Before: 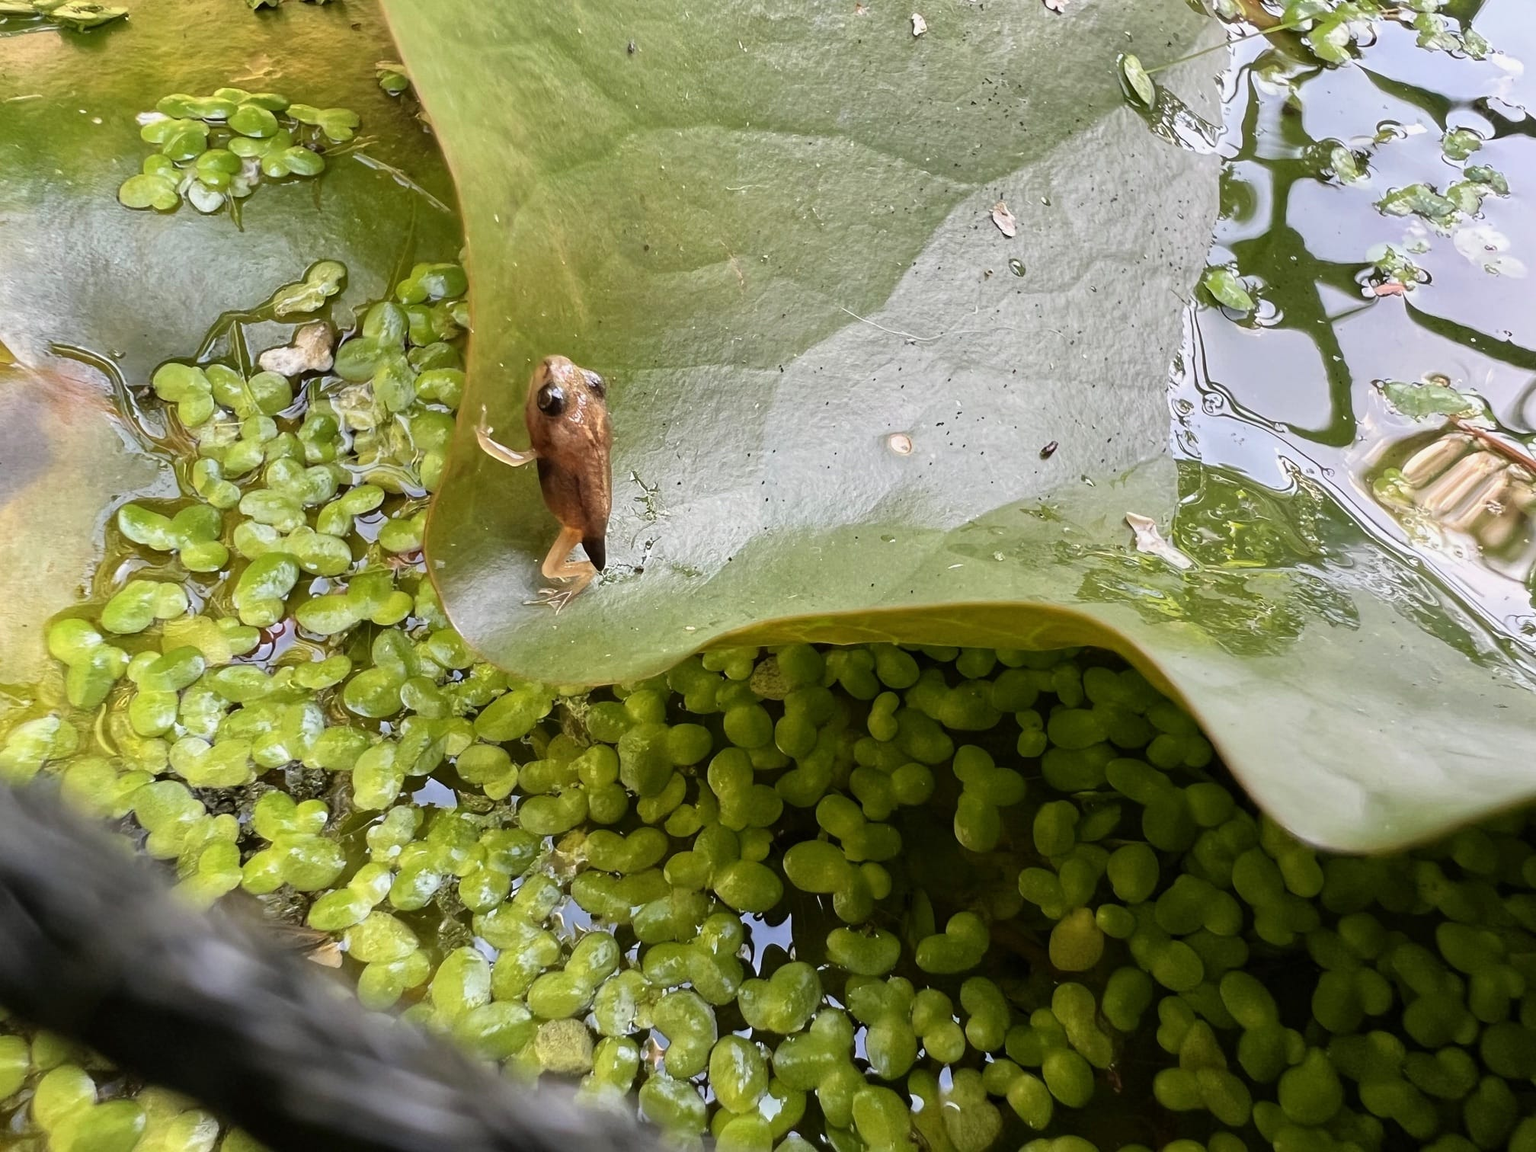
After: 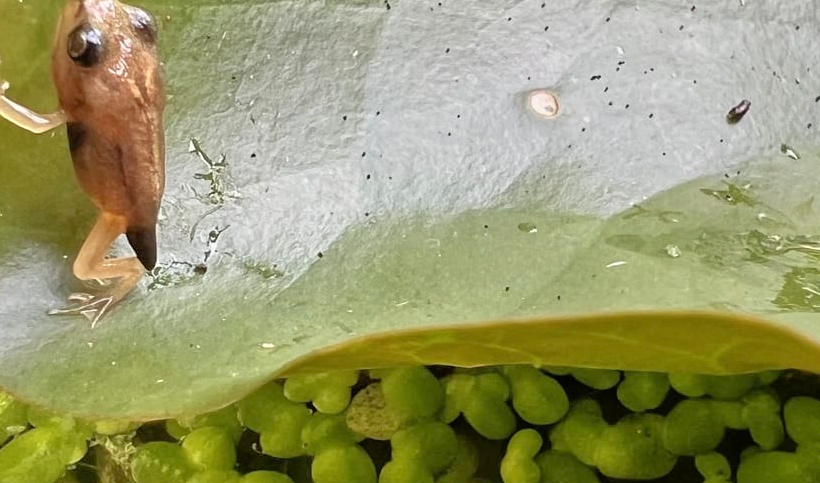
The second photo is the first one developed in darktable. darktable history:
crop: left 31.691%, top 31.743%, right 27.611%, bottom 36.262%
tone equalizer: -7 EV 0.145 EV, -6 EV 0.573 EV, -5 EV 1.17 EV, -4 EV 1.34 EV, -3 EV 1.15 EV, -2 EV 0.6 EV, -1 EV 0.168 EV
